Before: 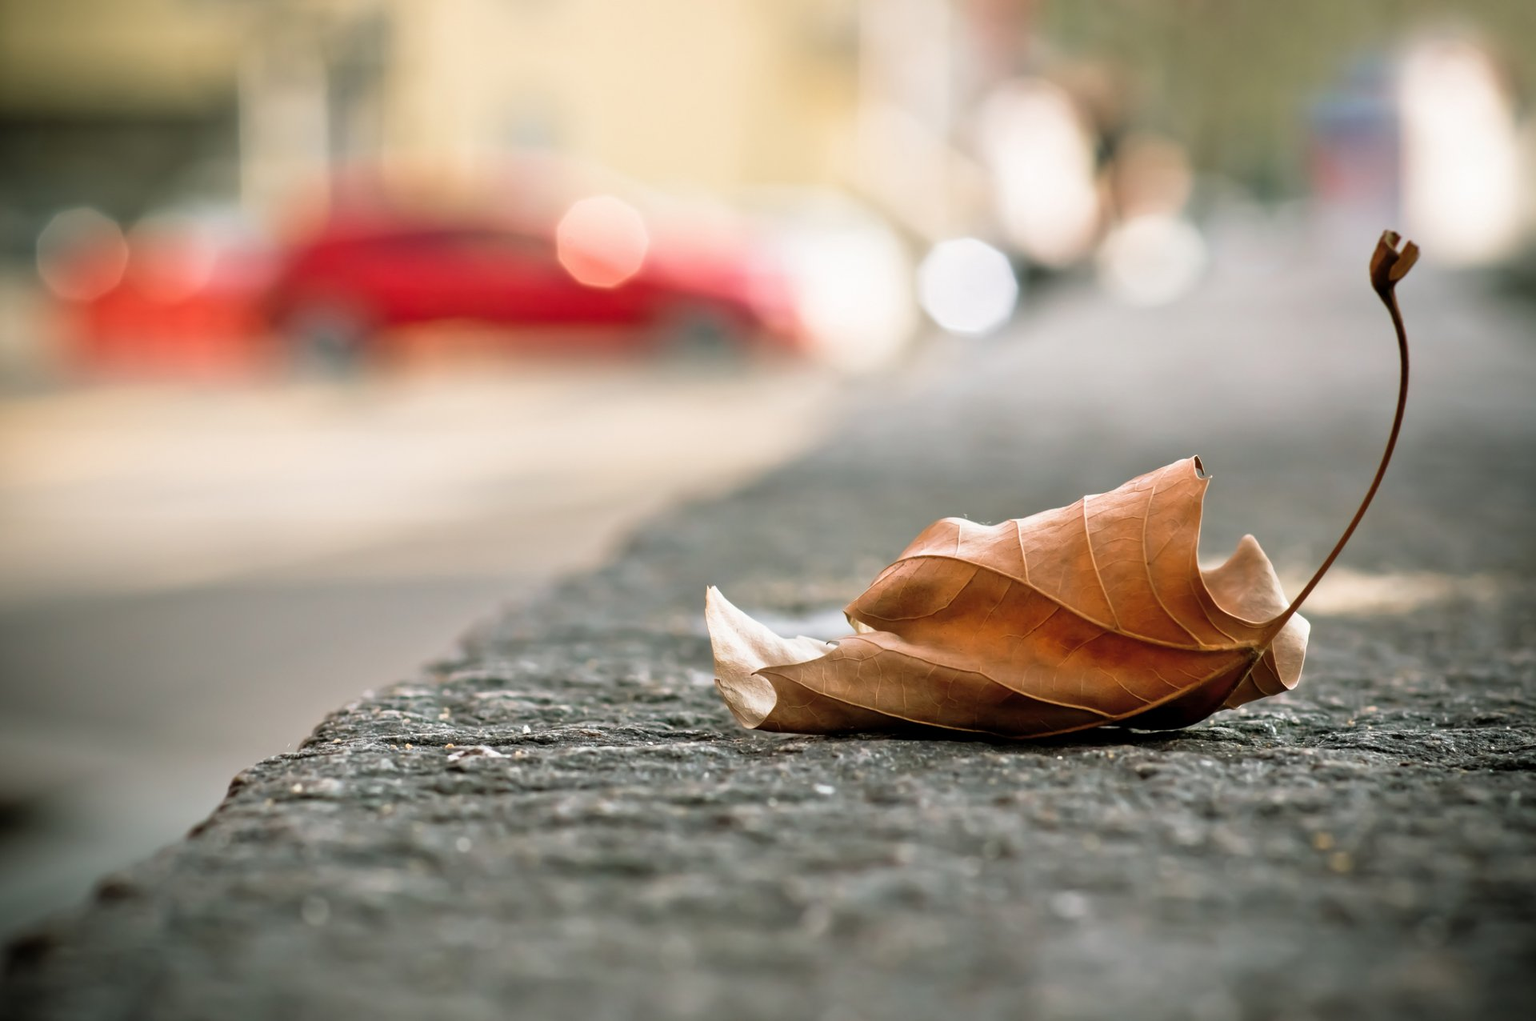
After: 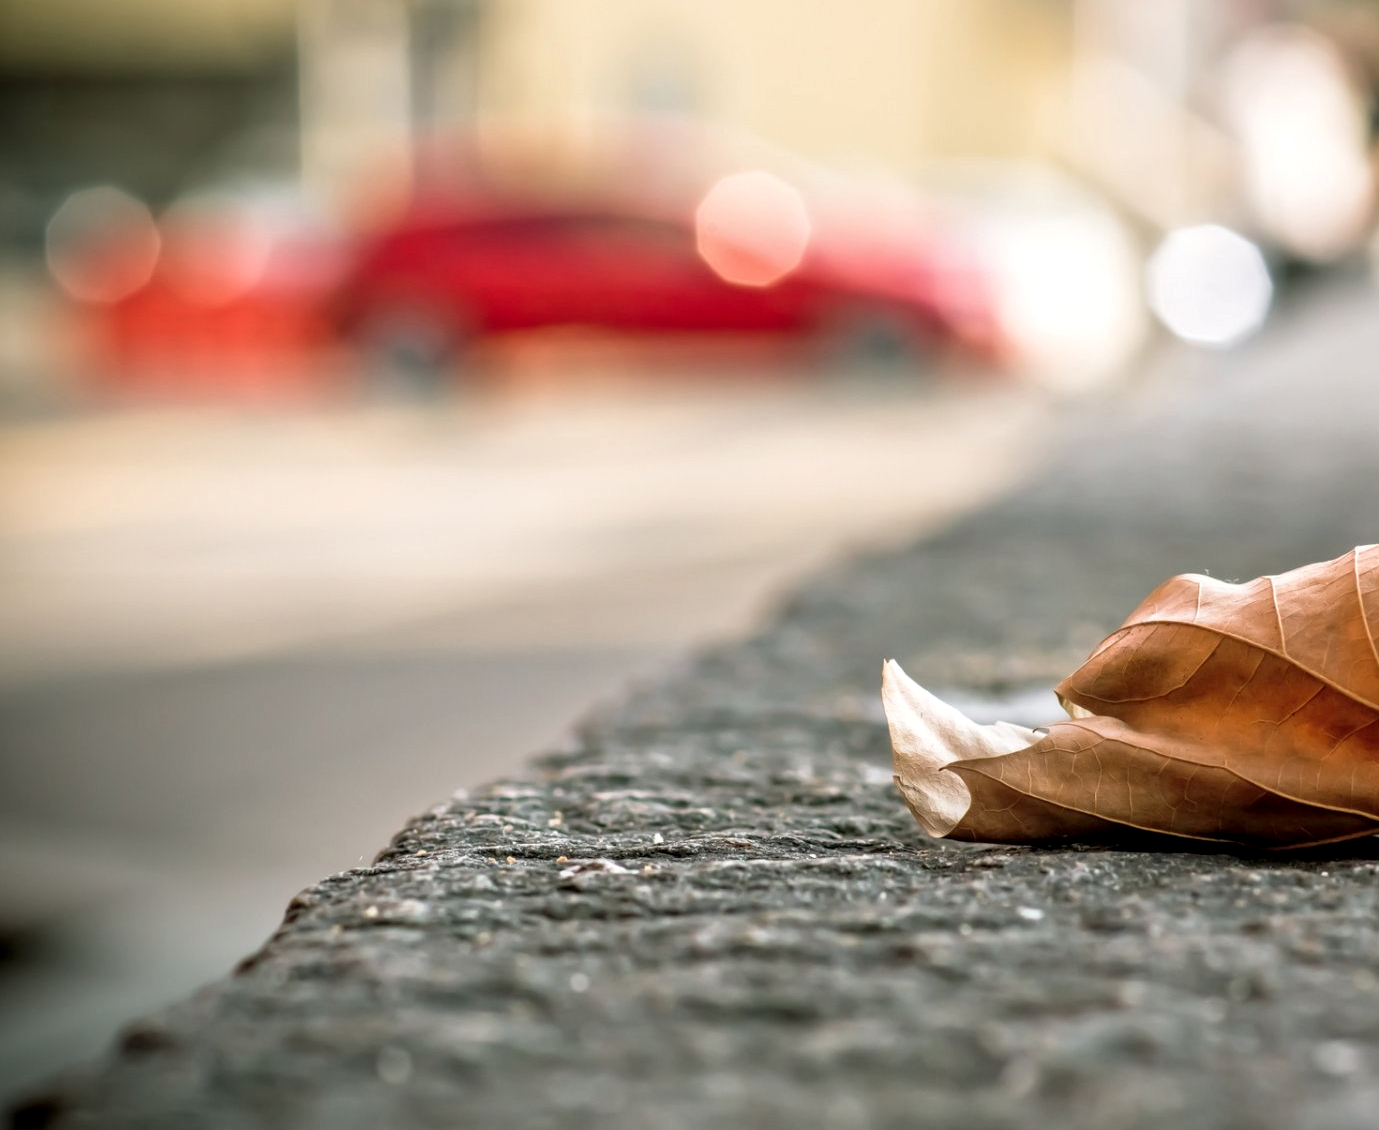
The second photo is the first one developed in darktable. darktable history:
local contrast: on, module defaults
crop: top 5.743%, right 27.884%, bottom 5.672%
